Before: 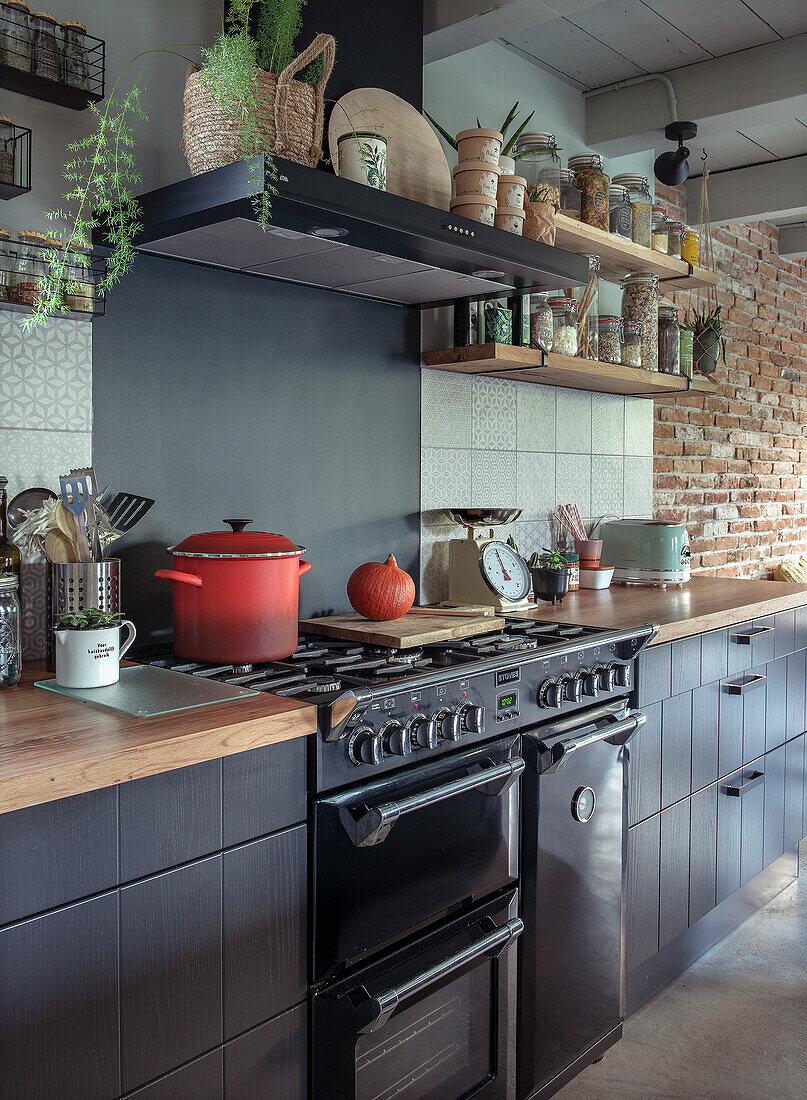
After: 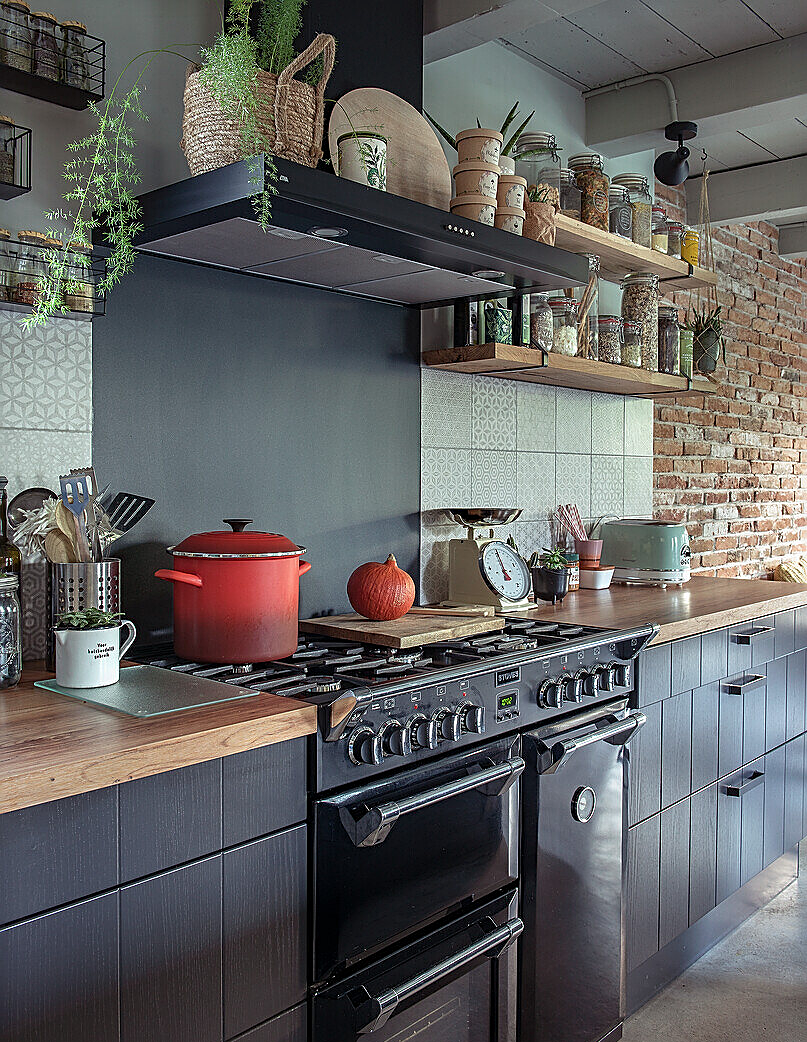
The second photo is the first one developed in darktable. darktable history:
crop and rotate: top 0%, bottom 5.199%
sharpen: on, module defaults
exposure: exposure -0.043 EV, compensate exposure bias true, compensate highlight preservation false
